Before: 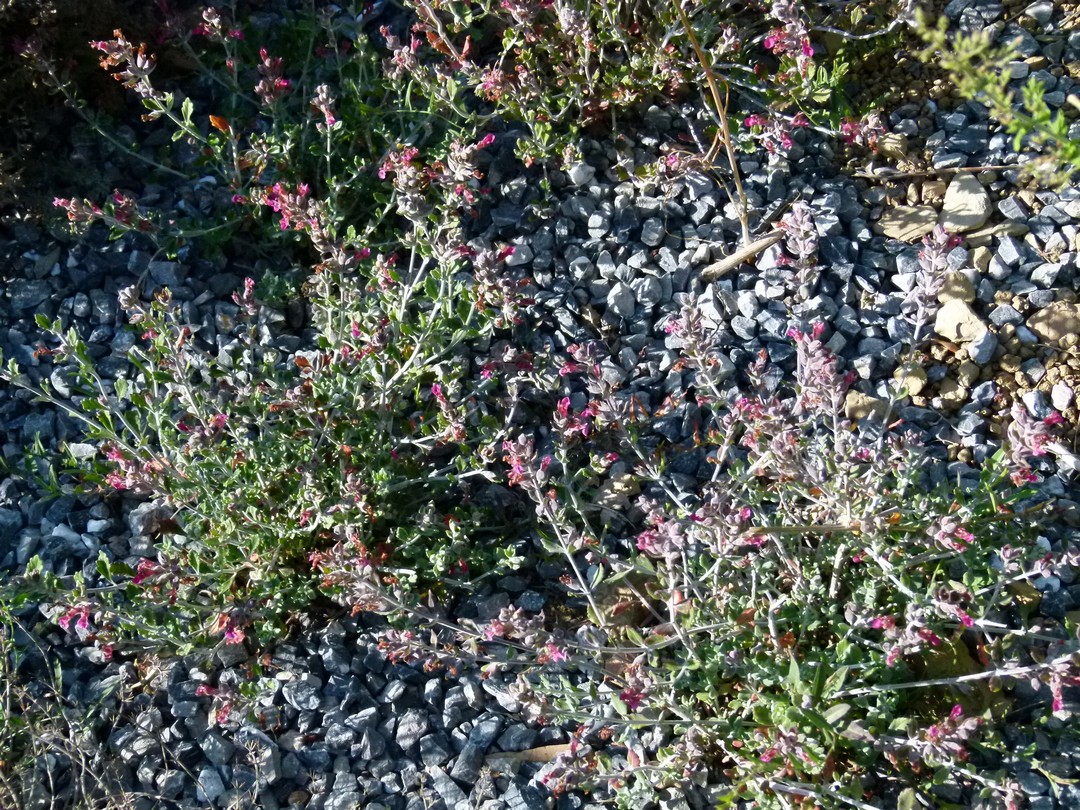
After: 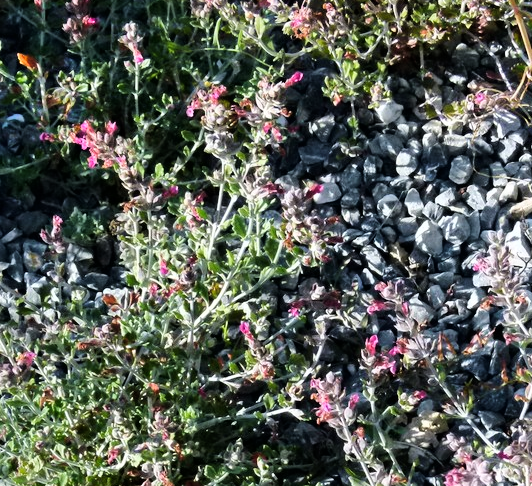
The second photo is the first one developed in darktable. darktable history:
crop: left 17.835%, top 7.675%, right 32.881%, bottom 32.213%
tone equalizer: -8 EV -1.84 EV, -7 EV -1.16 EV, -6 EV -1.62 EV, smoothing diameter 25%, edges refinement/feathering 10, preserve details guided filter
tone curve: curves: ch0 [(0, 0) (0.004, 0.001) (0.133, 0.112) (0.325, 0.362) (0.832, 0.893) (1, 1)], color space Lab, linked channels, preserve colors none
shadows and highlights: soften with gaussian
